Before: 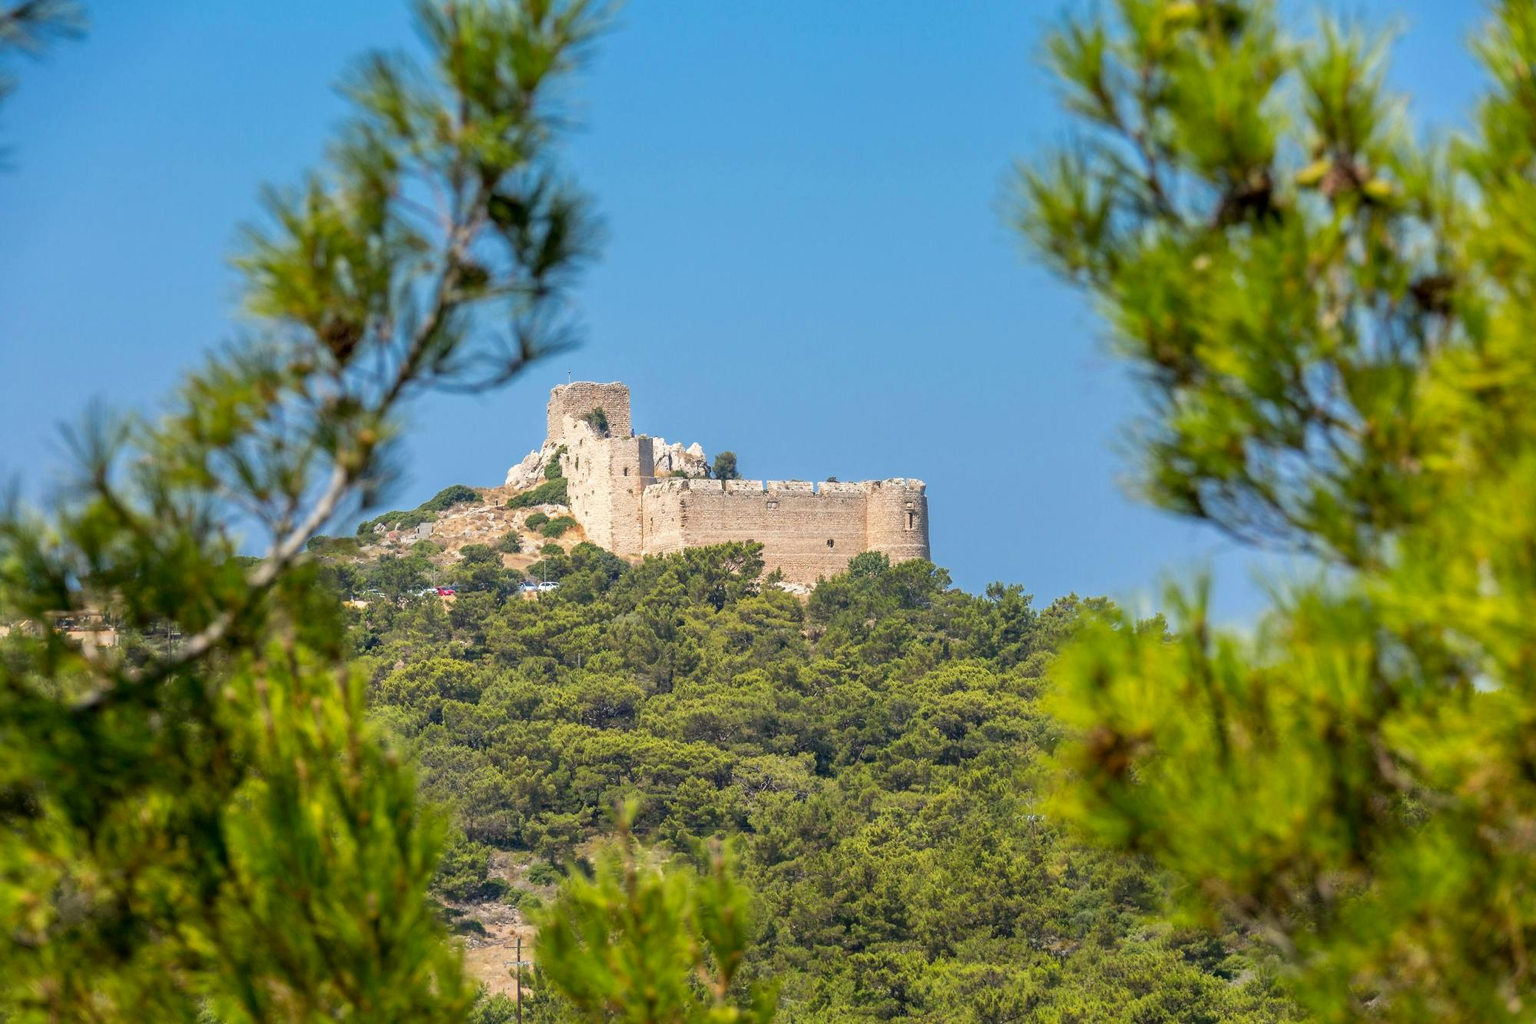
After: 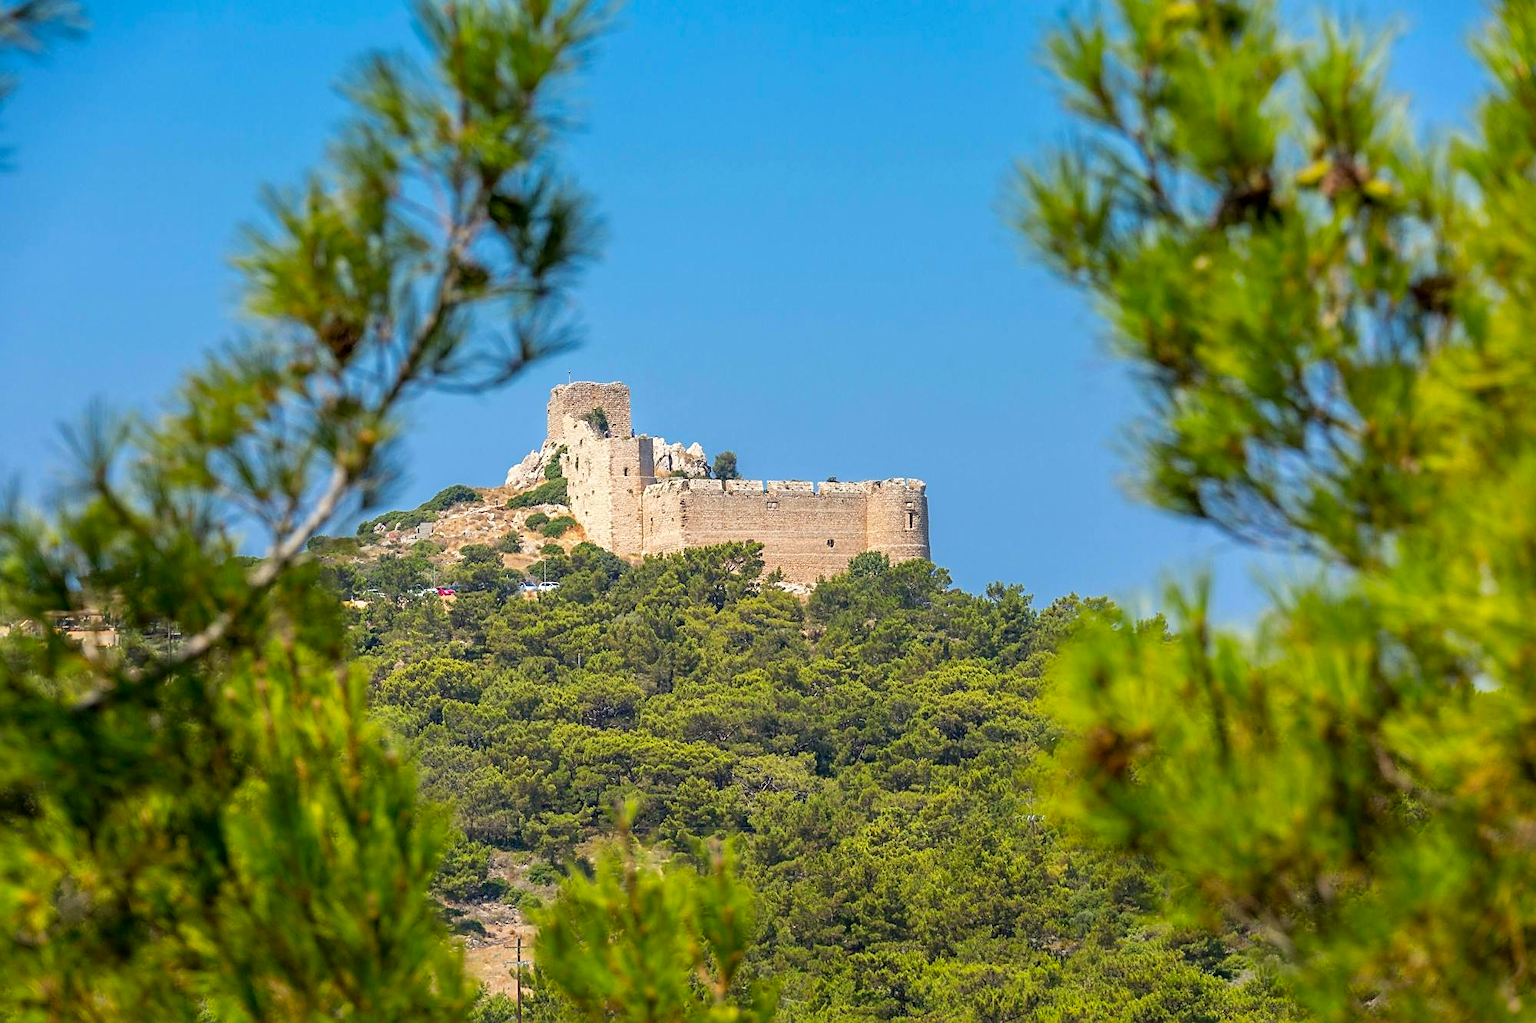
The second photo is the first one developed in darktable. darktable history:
sharpen: on, module defaults
contrast brightness saturation: saturation 0.179
